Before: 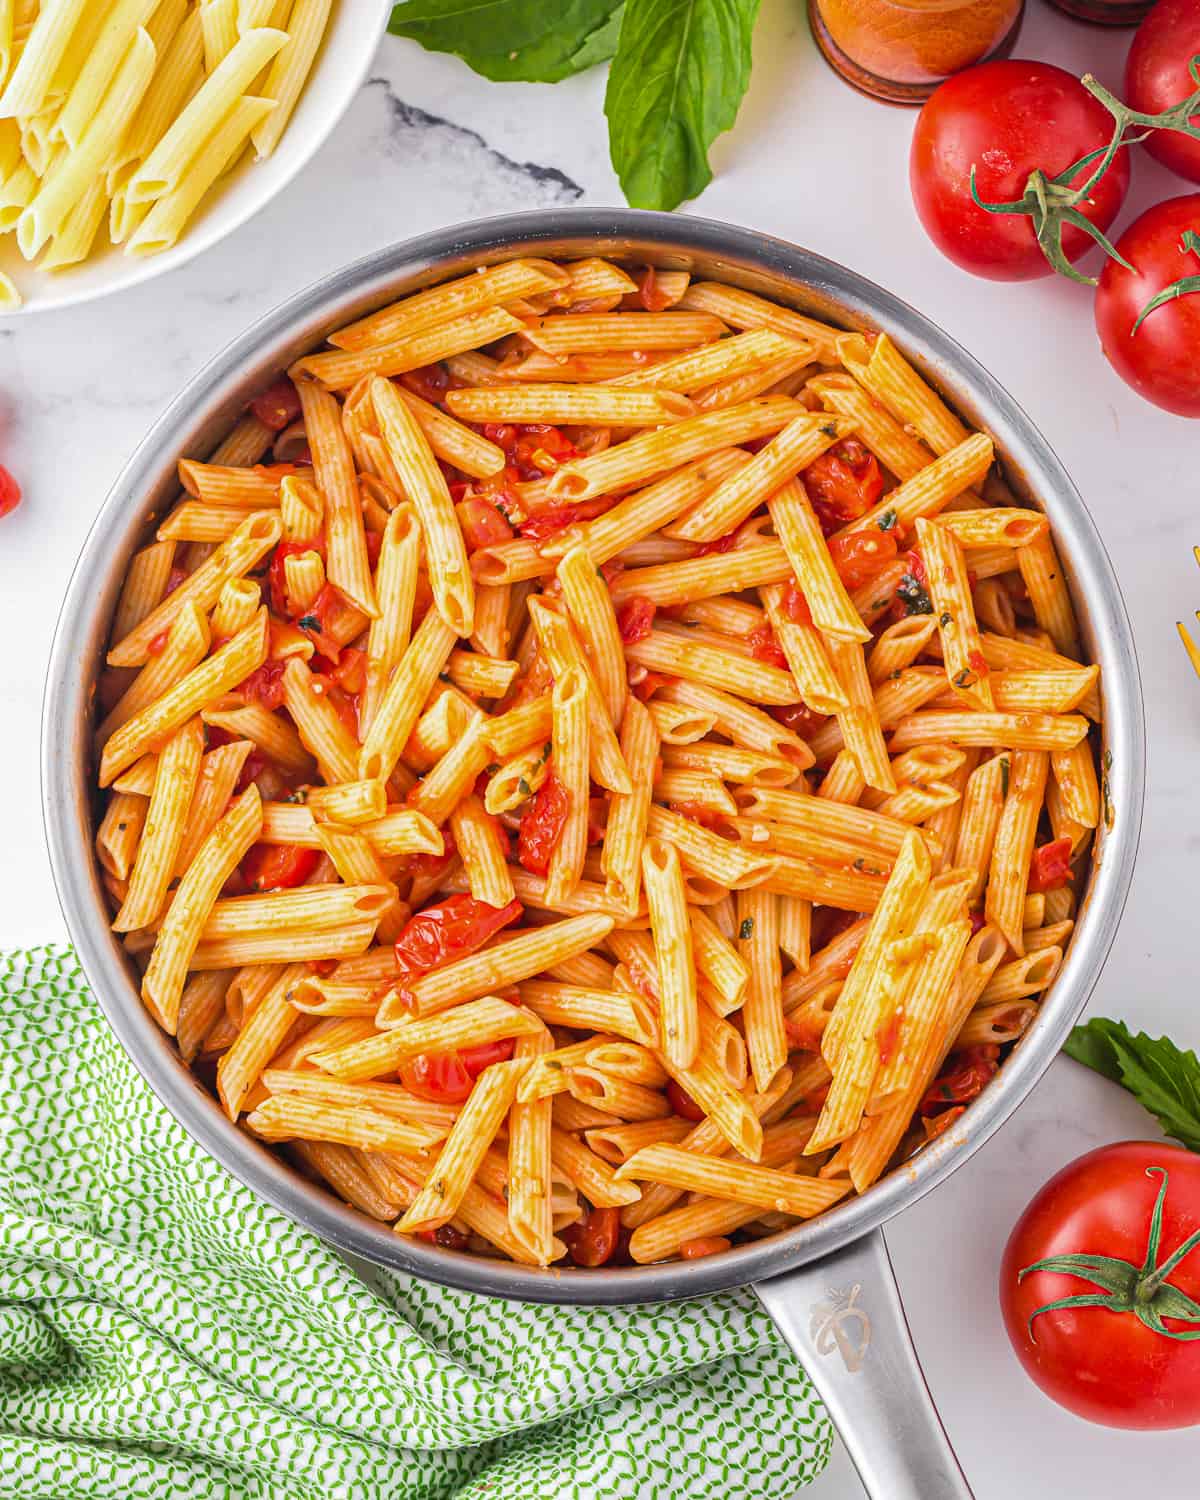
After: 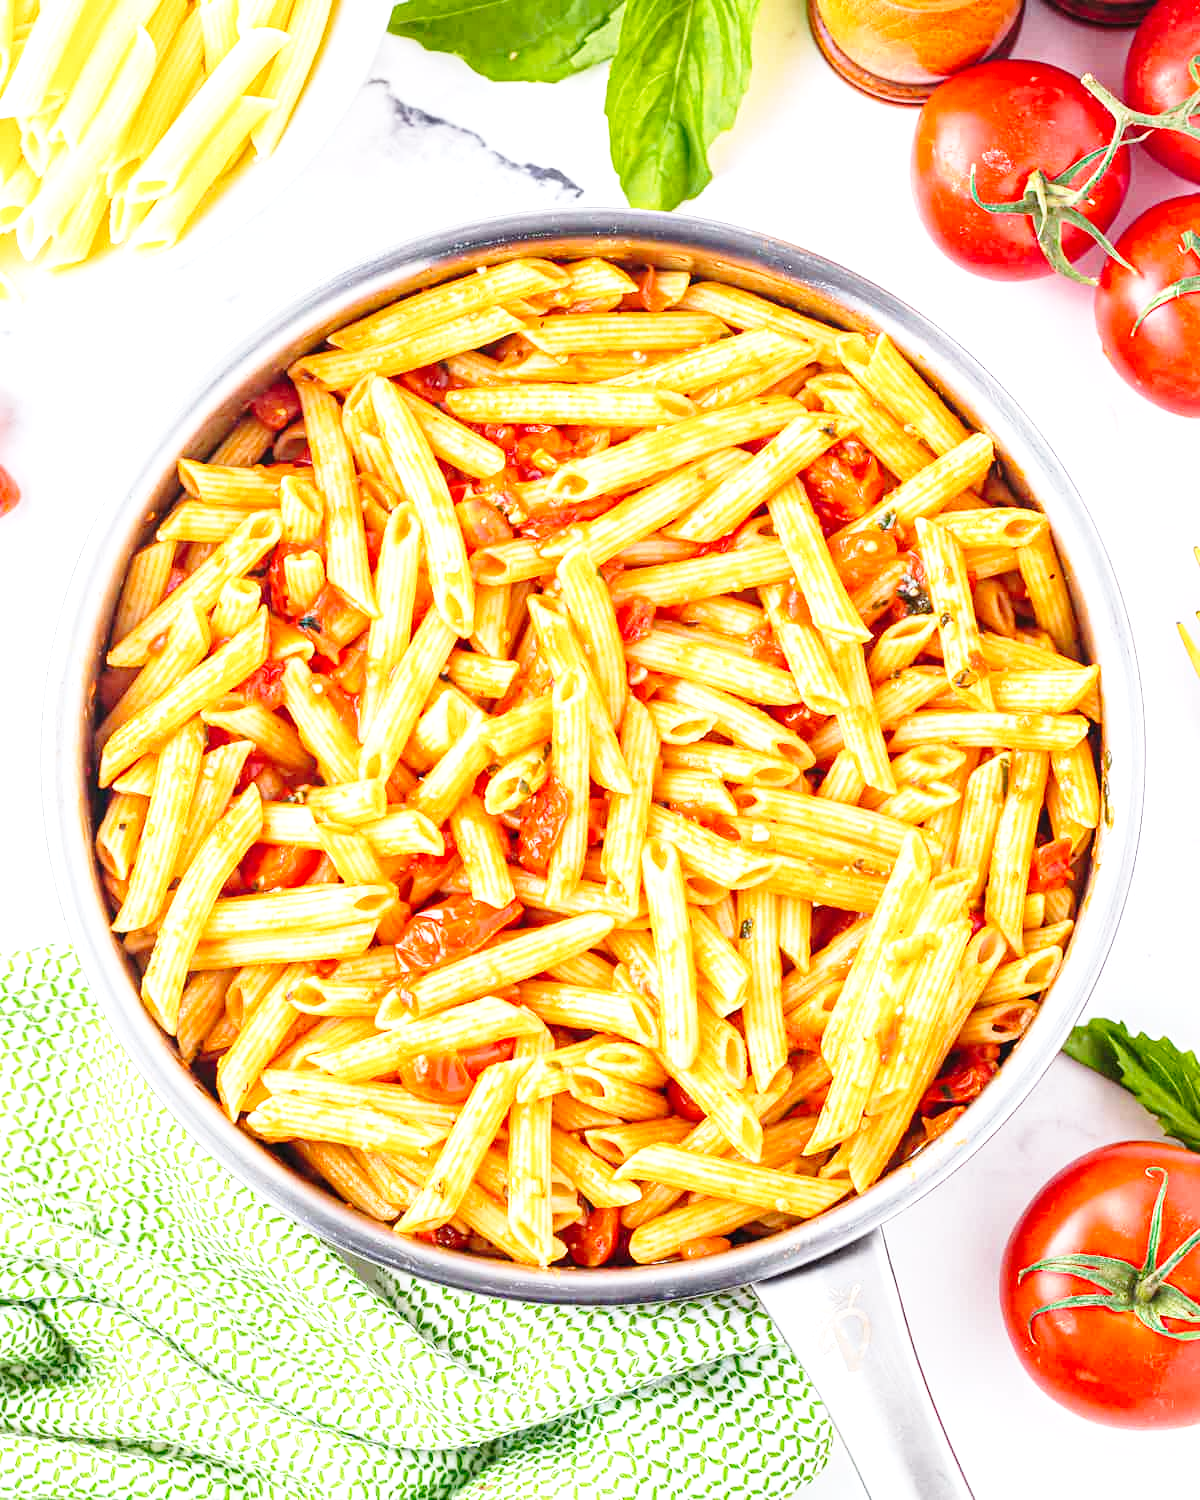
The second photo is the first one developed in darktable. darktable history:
local contrast: highlights 100%, shadows 100%, detail 120%, midtone range 0.2
white balance: red 0.982, blue 1.018
base curve: curves: ch0 [(0, 0) (0.028, 0.03) (0.121, 0.232) (0.46, 0.748) (0.859, 0.968) (1, 1)], preserve colors none
exposure: black level correction 0, exposure 0.7 EV, compensate exposure bias true, compensate highlight preservation false
